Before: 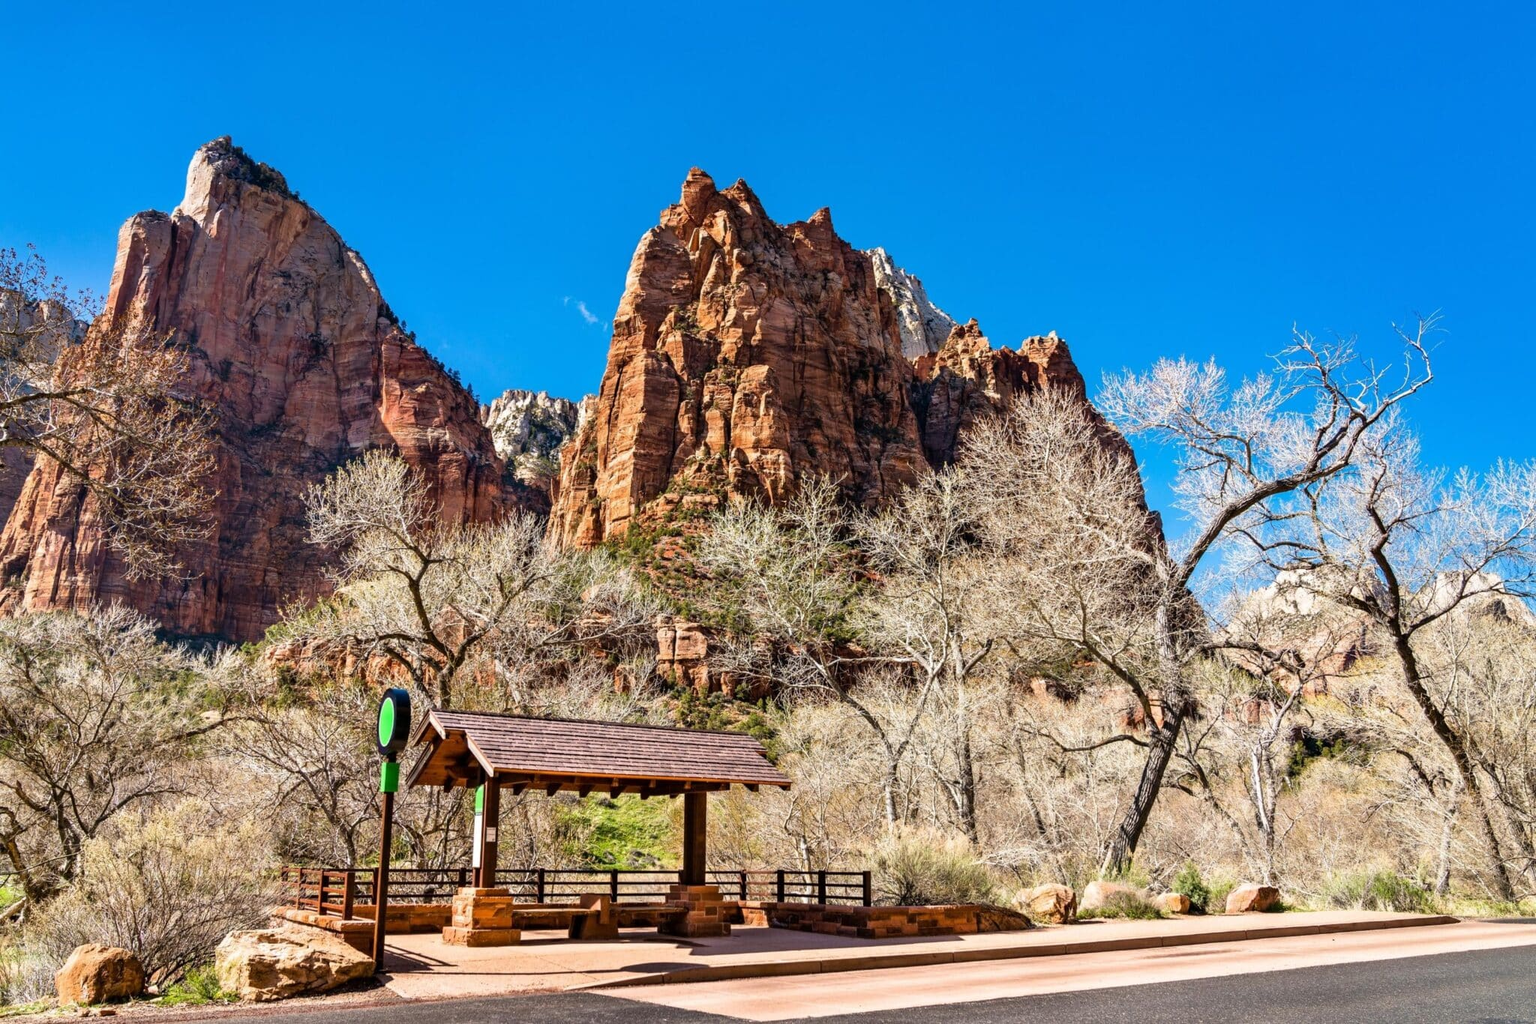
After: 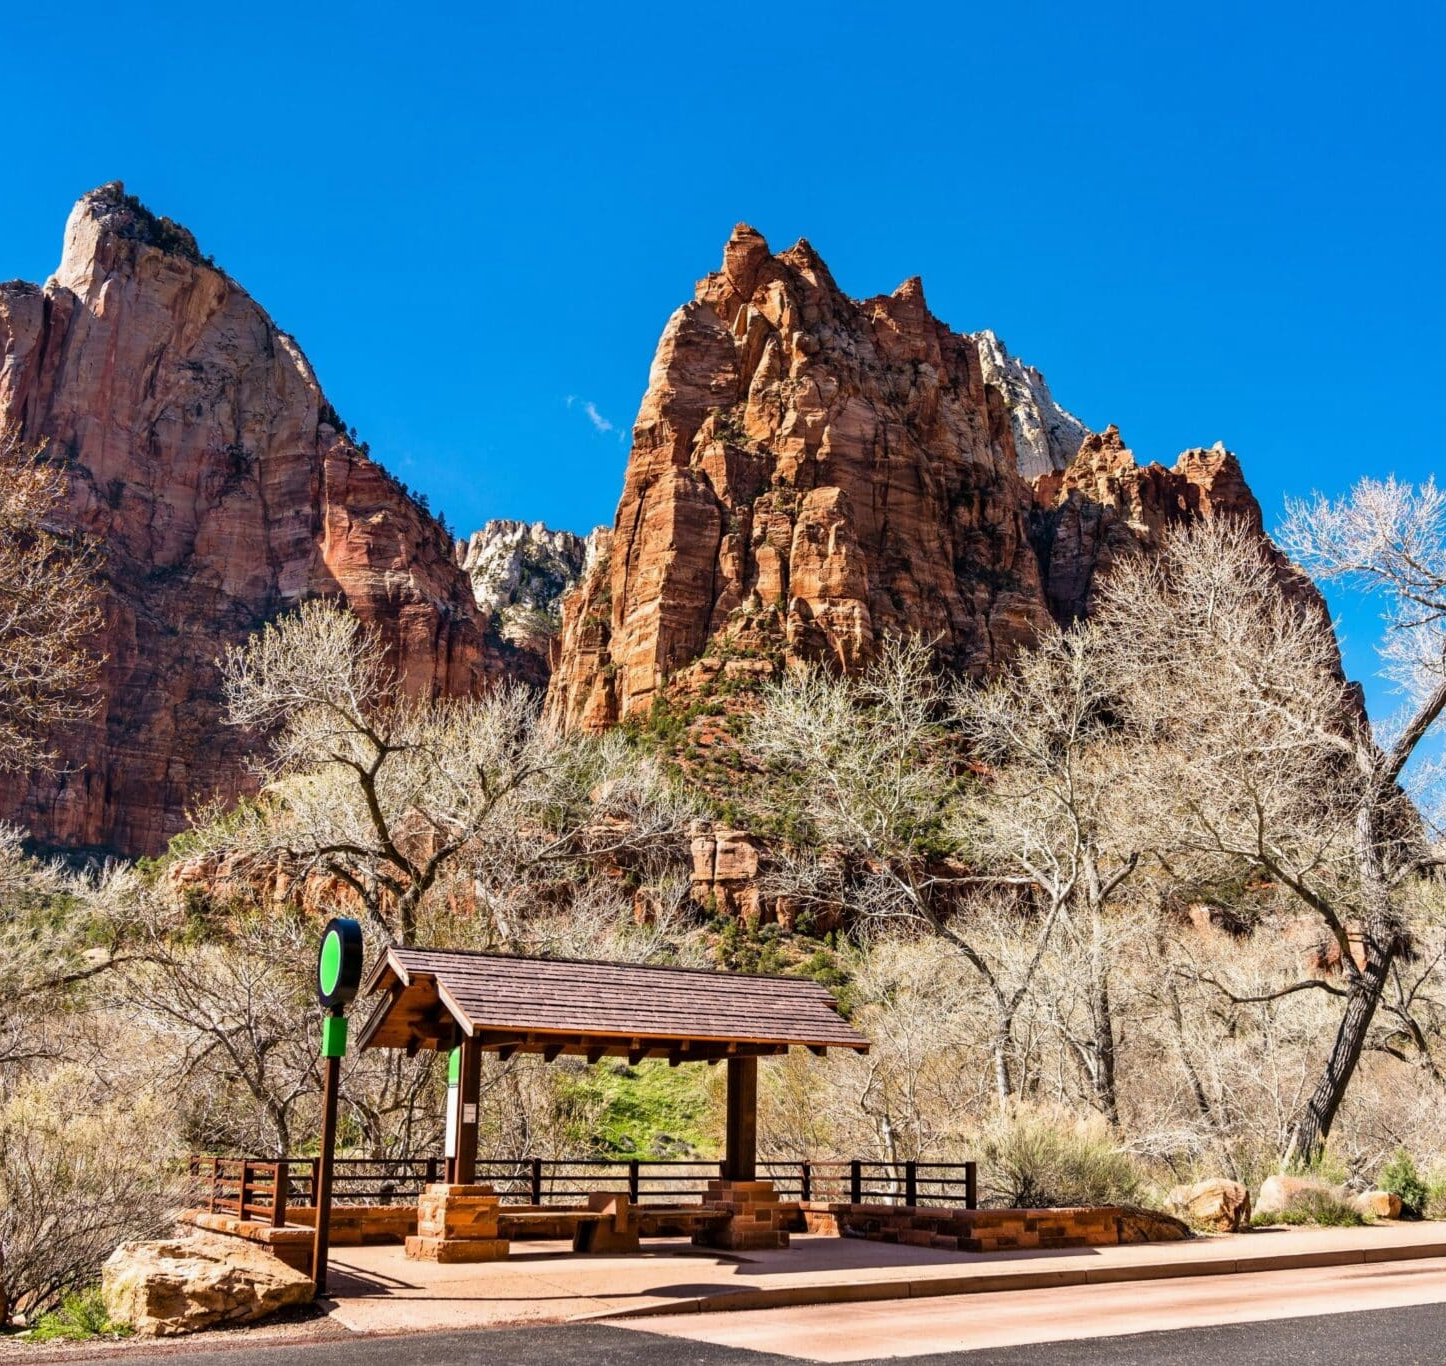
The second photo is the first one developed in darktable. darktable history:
crop and rotate: left 9.064%, right 20.284%
exposure: exposure -0.04 EV, compensate highlight preservation false
